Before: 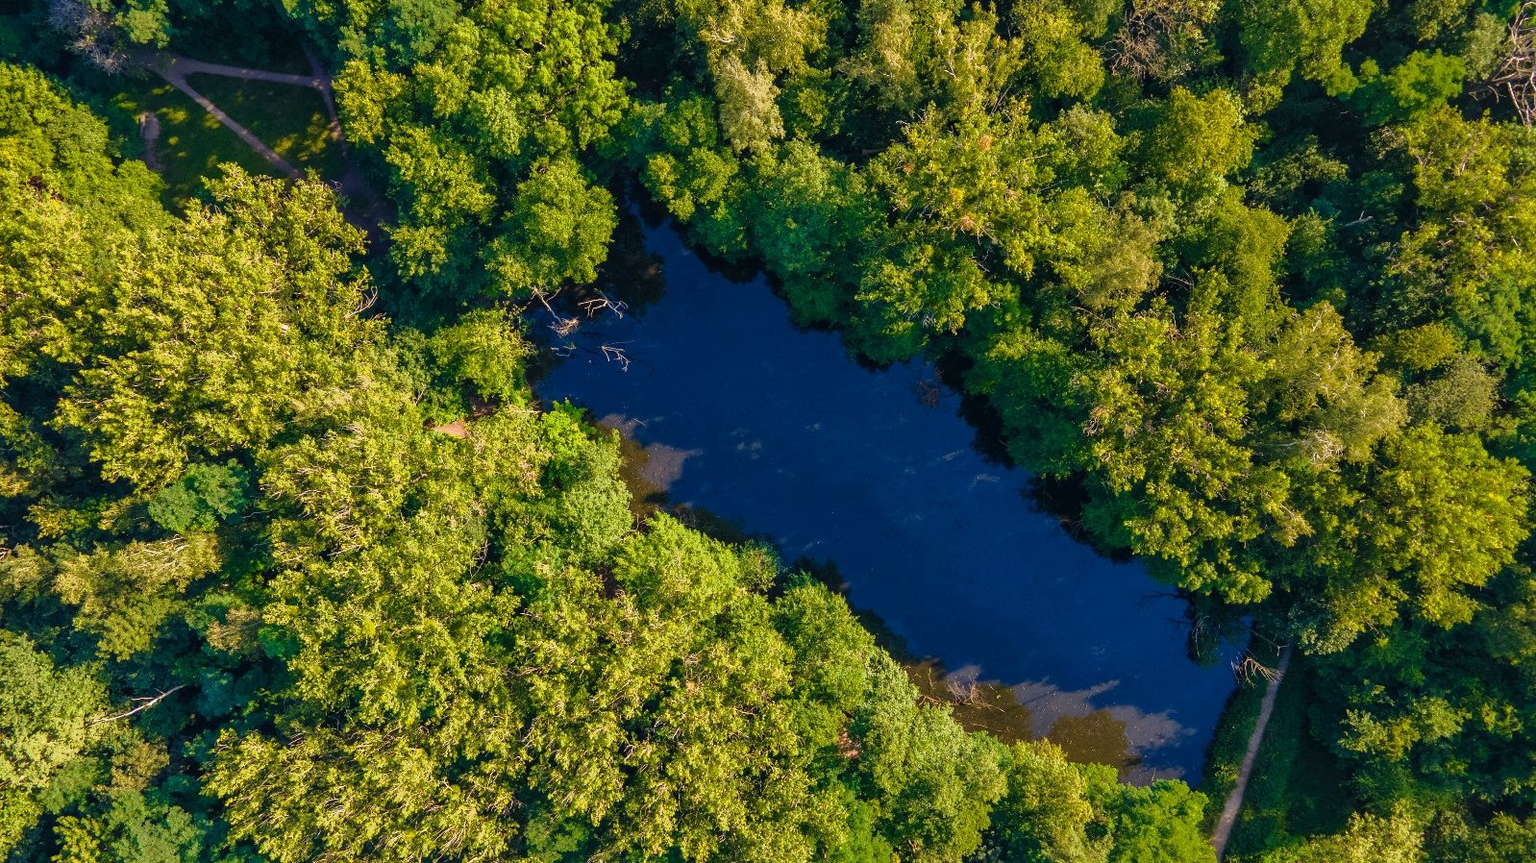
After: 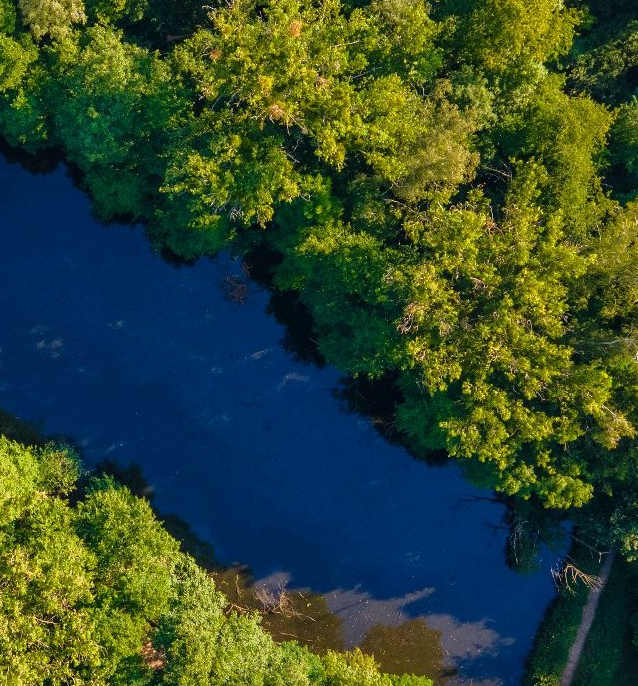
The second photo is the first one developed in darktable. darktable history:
crop: left 45.721%, top 13.393%, right 14.118%, bottom 10.01%
tone equalizer: -8 EV -0.002 EV, -7 EV 0.005 EV, -6 EV -0.009 EV, -5 EV 0.011 EV, -4 EV -0.012 EV, -3 EV 0.007 EV, -2 EV -0.062 EV, -1 EV -0.293 EV, +0 EV -0.582 EV, smoothing diameter 2%, edges refinement/feathering 20, mask exposure compensation -1.57 EV, filter diffusion 5
